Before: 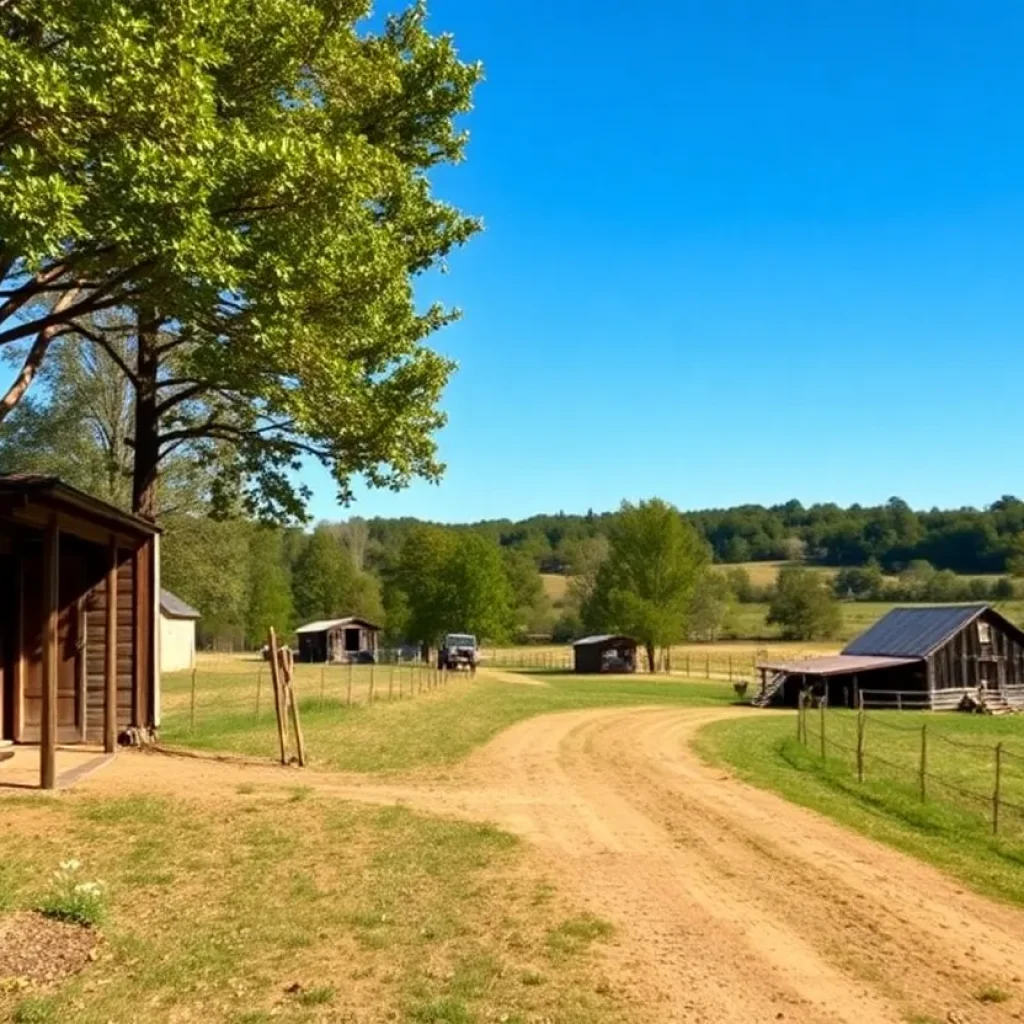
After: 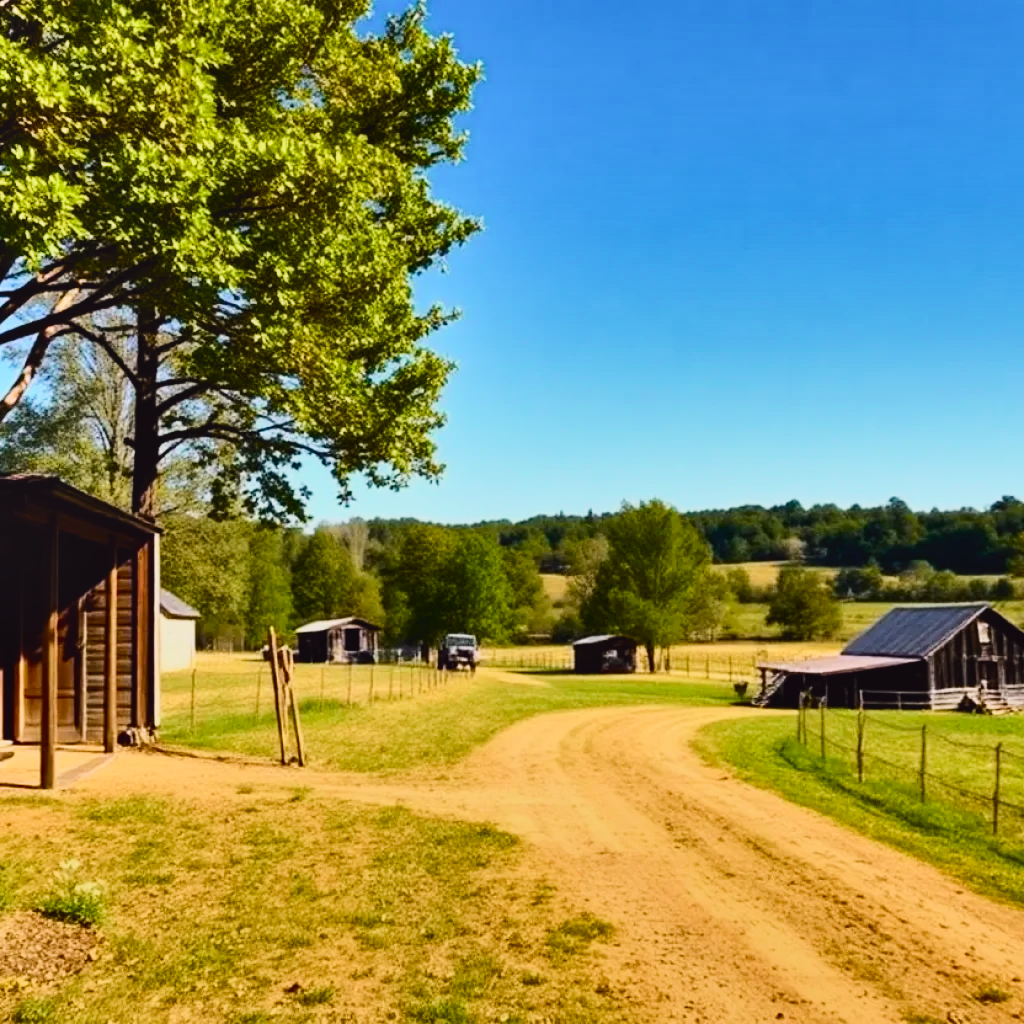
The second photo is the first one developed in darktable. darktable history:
shadows and highlights: shadows 75, highlights -60.85, soften with gaussian
filmic rgb: black relative exposure -7.65 EV, white relative exposure 4.56 EV, hardness 3.61
tone curve: curves: ch0 [(0, 0.031) (0.145, 0.106) (0.319, 0.269) (0.495, 0.544) (0.707, 0.833) (0.859, 0.931) (1, 0.967)]; ch1 [(0, 0) (0.279, 0.218) (0.424, 0.411) (0.495, 0.504) (0.538, 0.55) (0.578, 0.595) (0.707, 0.778) (1, 1)]; ch2 [(0, 0) (0.125, 0.089) (0.353, 0.329) (0.436, 0.432) (0.552, 0.554) (0.615, 0.674) (1, 1)], color space Lab, independent channels, preserve colors none
